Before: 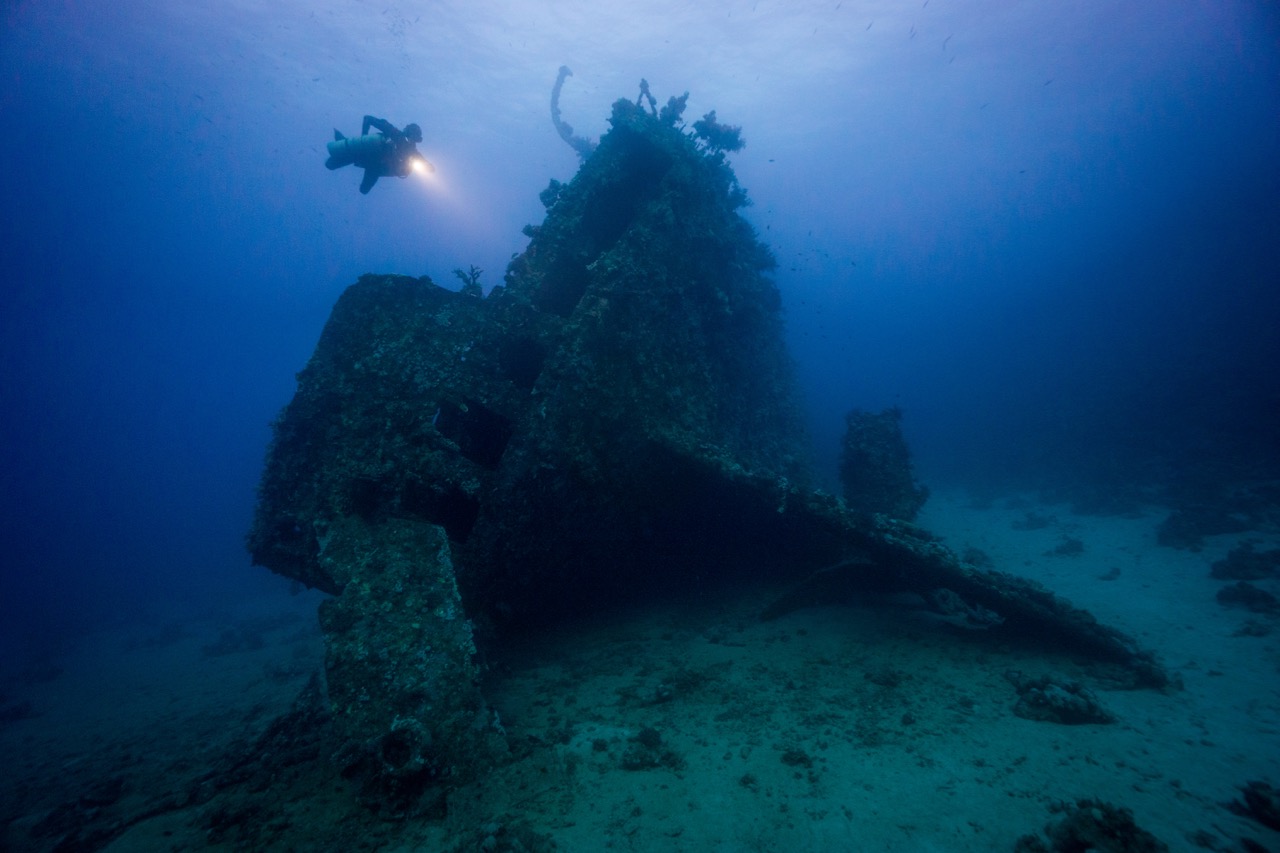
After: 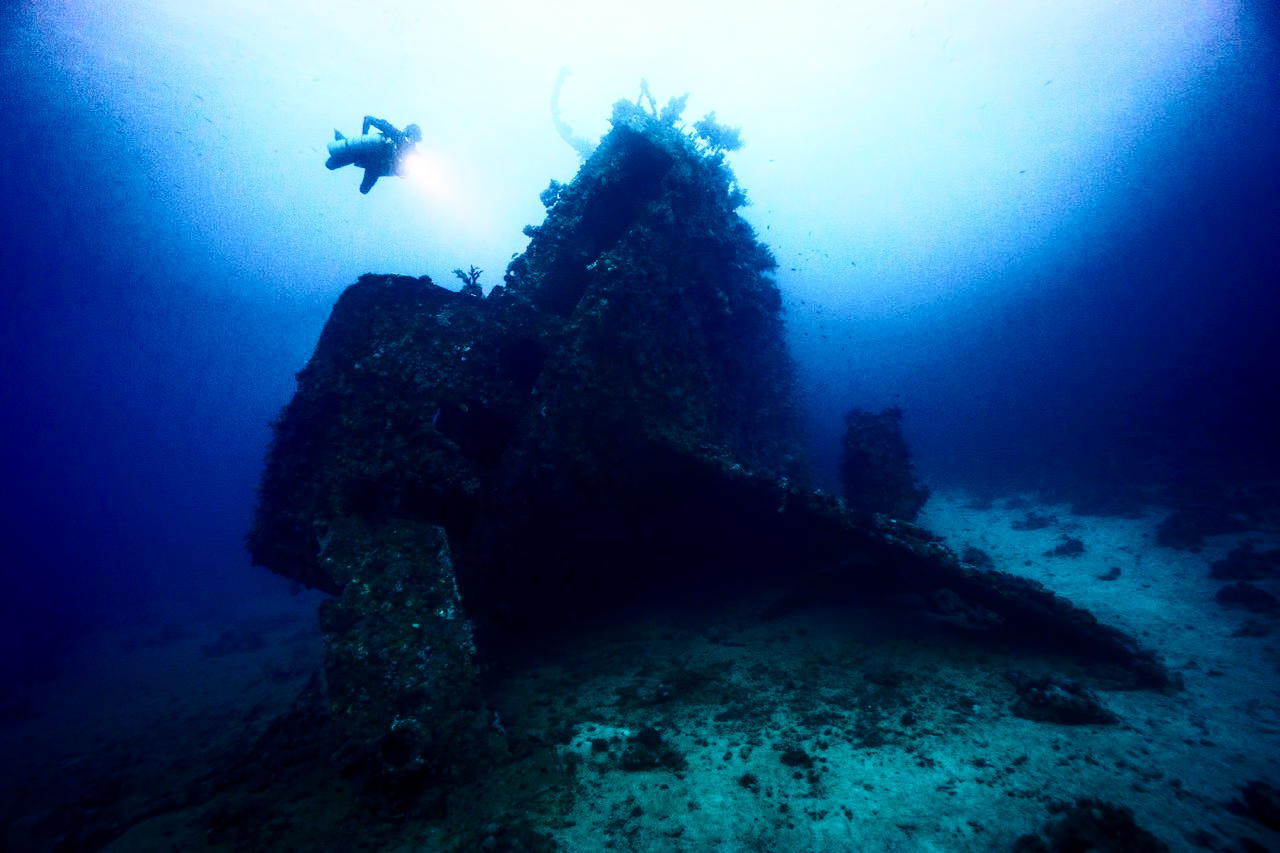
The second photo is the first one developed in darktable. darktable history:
contrast brightness saturation: contrast 0.5, saturation -0.1
base curve: curves: ch0 [(0, 0.003) (0.001, 0.002) (0.006, 0.004) (0.02, 0.022) (0.048, 0.086) (0.094, 0.234) (0.162, 0.431) (0.258, 0.629) (0.385, 0.8) (0.548, 0.918) (0.751, 0.988) (1, 1)], preserve colors none
